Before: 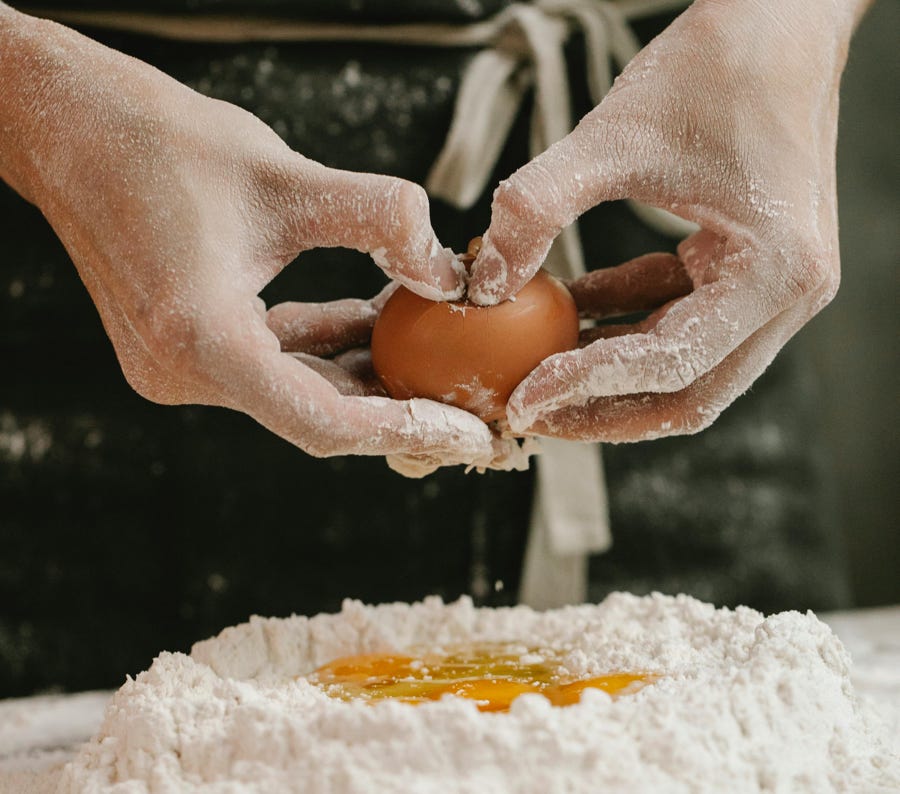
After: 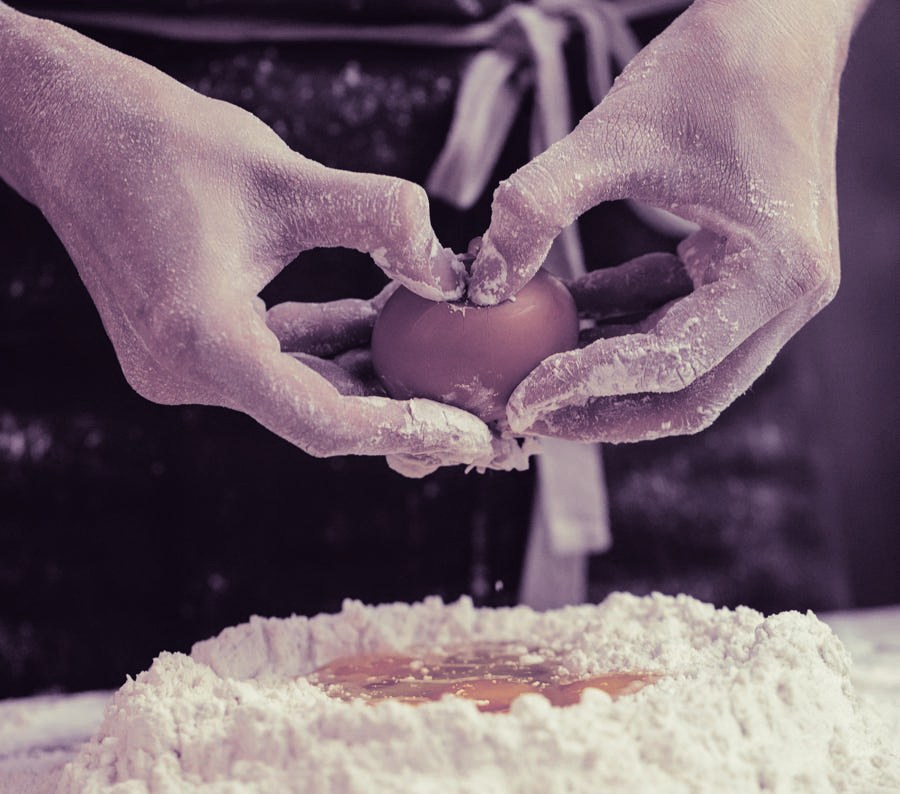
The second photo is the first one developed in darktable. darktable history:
split-toning: shadows › hue 266.4°, shadows › saturation 0.4, highlights › hue 61.2°, highlights › saturation 0.3, compress 0%
local contrast: mode bilateral grid, contrast 100, coarseness 100, detail 91%, midtone range 0.2
